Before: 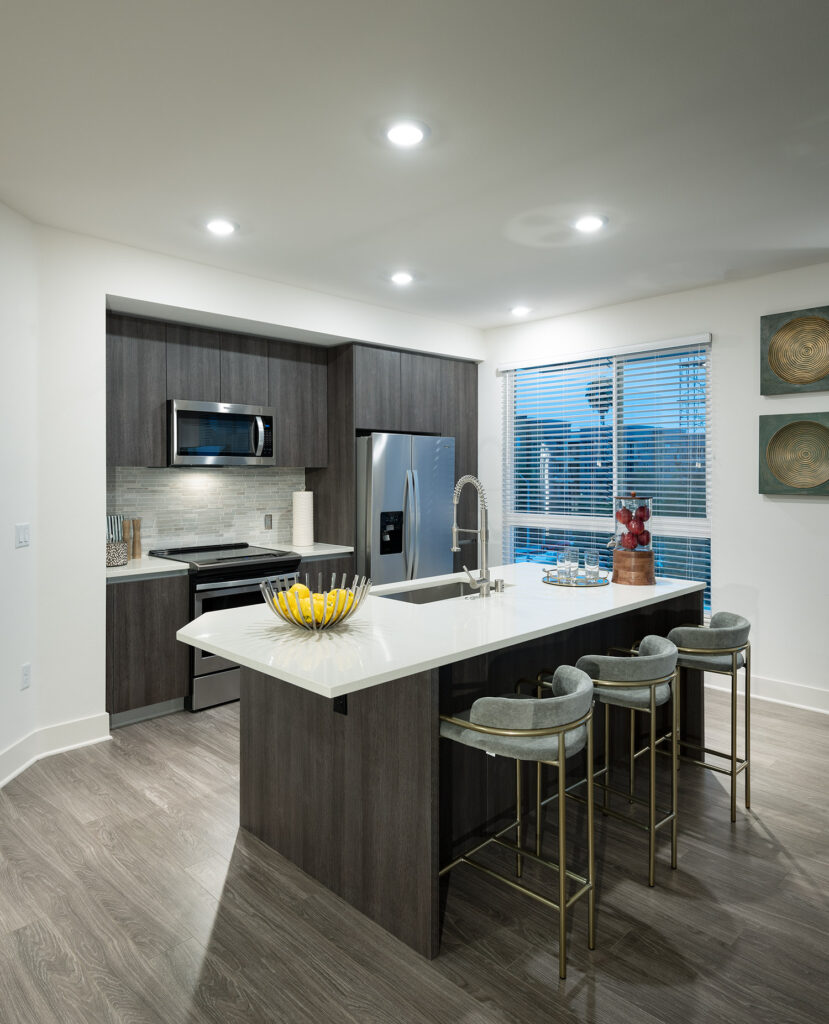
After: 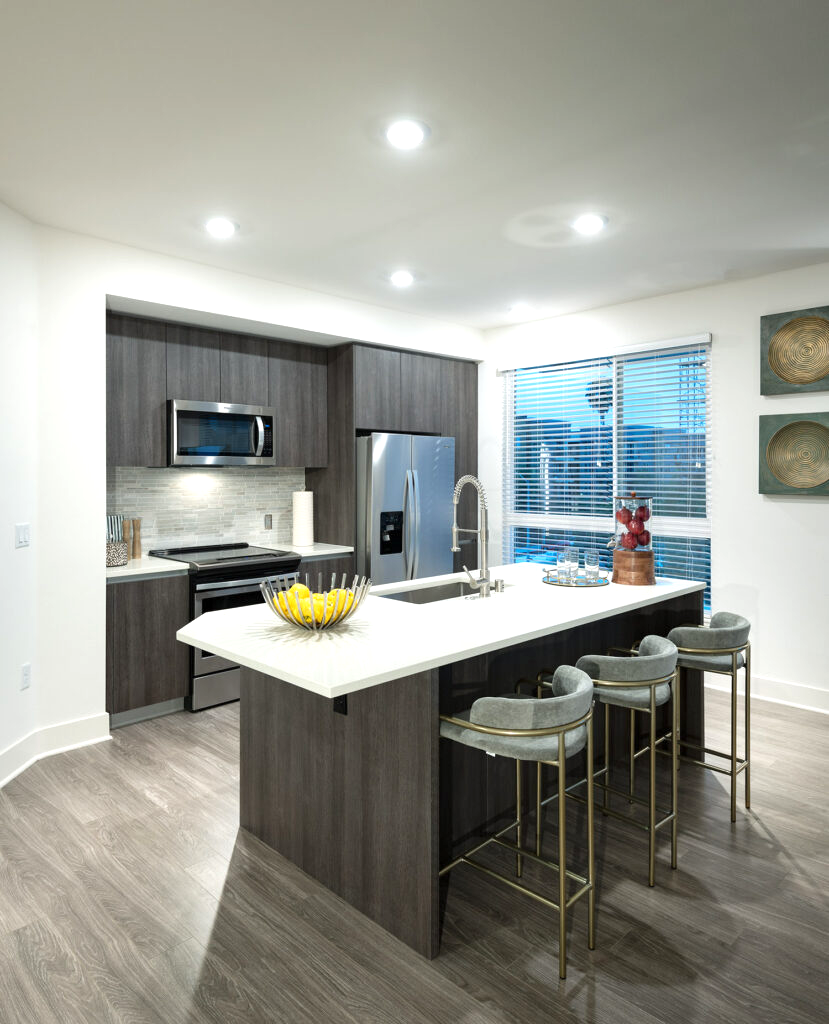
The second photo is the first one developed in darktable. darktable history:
exposure: exposure 0.506 EV, compensate highlight preservation false
